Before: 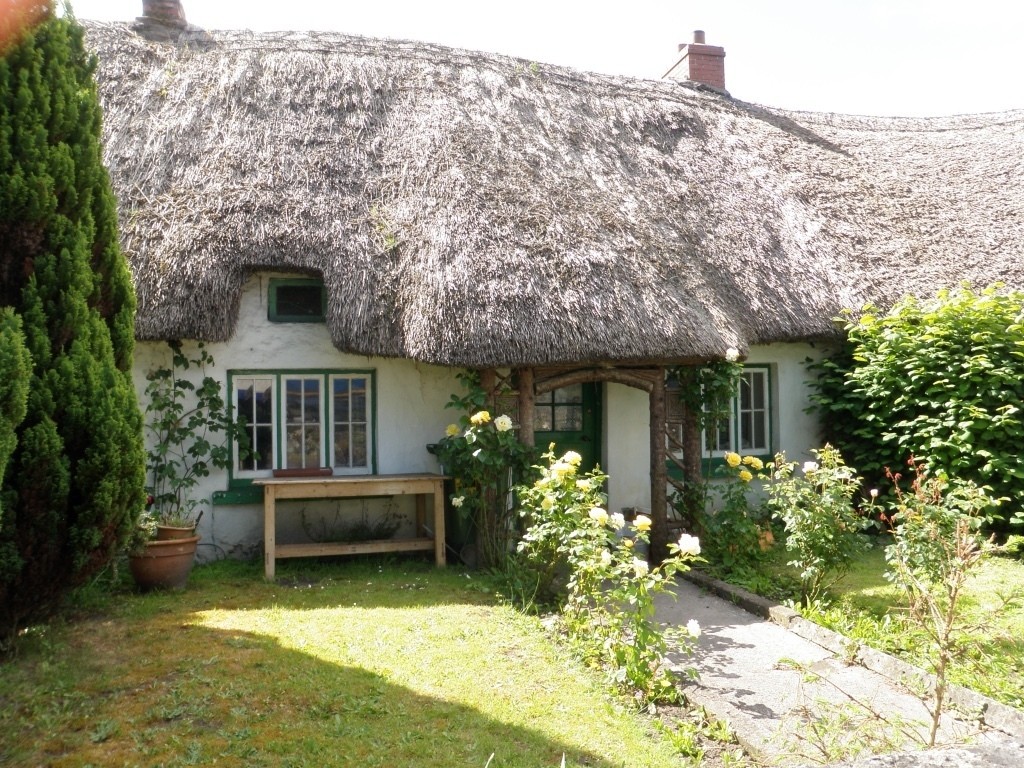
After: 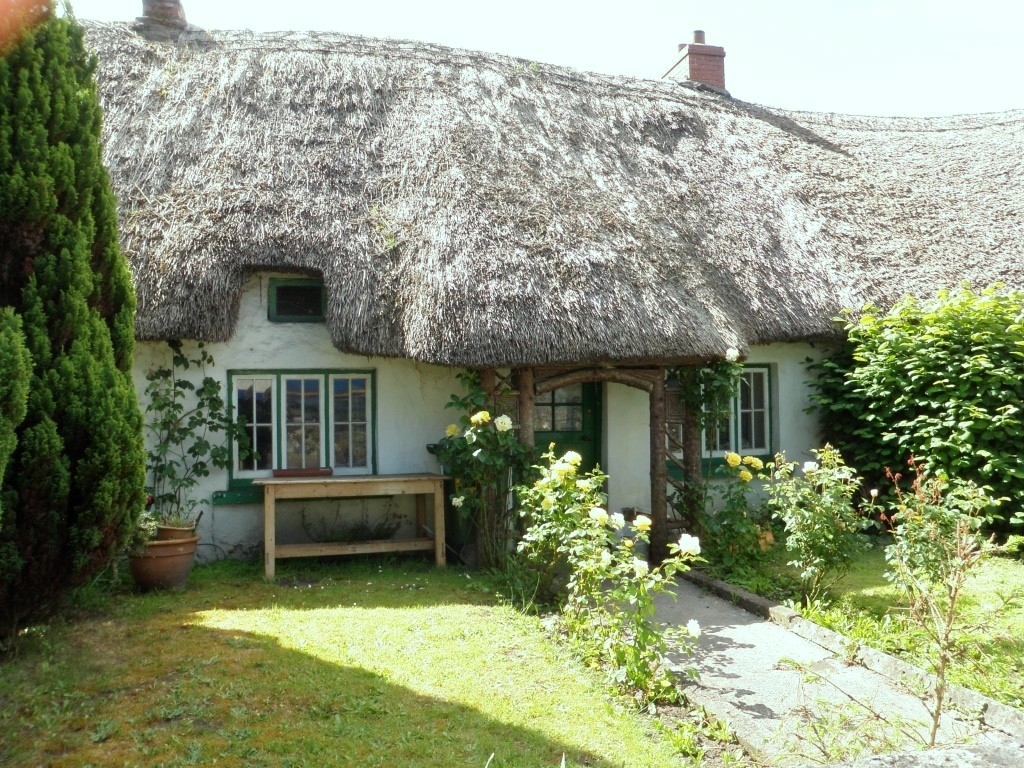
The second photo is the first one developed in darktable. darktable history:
color correction: highlights a* -6.65, highlights b* 0.526
